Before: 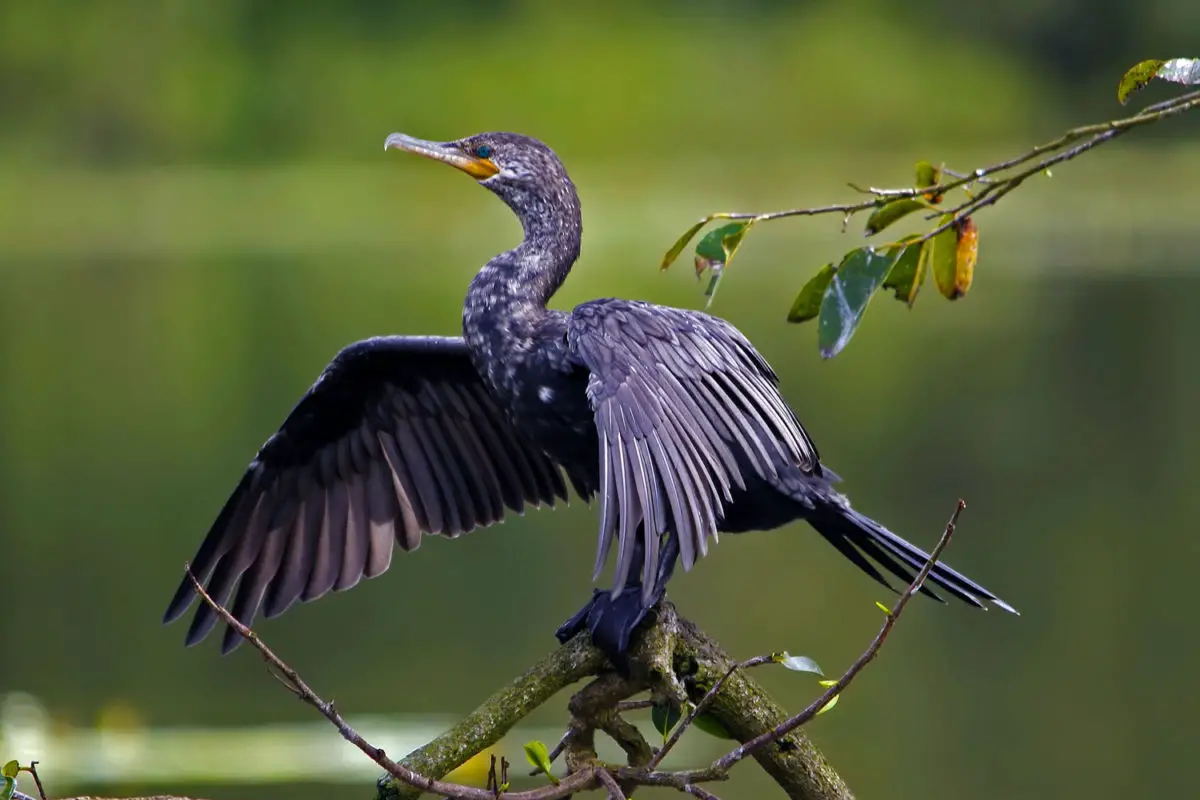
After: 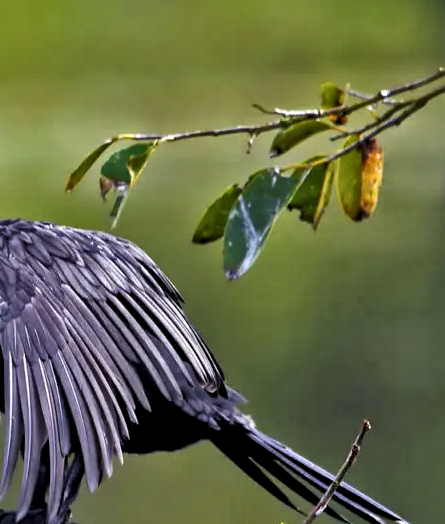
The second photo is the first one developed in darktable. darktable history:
levels: levels [0.116, 0.574, 1]
tone equalizer: -7 EV 0.159 EV, -6 EV 0.577 EV, -5 EV 1.18 EV, -4 EV 1.3 EV, -3 EV 1.13 EV, -2 EV 0.6 EV, -1 EV 0.151 EV
crop and rotate: left 49.652%, top 10.092%, right 13.224%, bottom 24.379%
local contrast: mode bilateral grid, contrast 20, coarseness 20, detail 150%, midtone range 0.2
